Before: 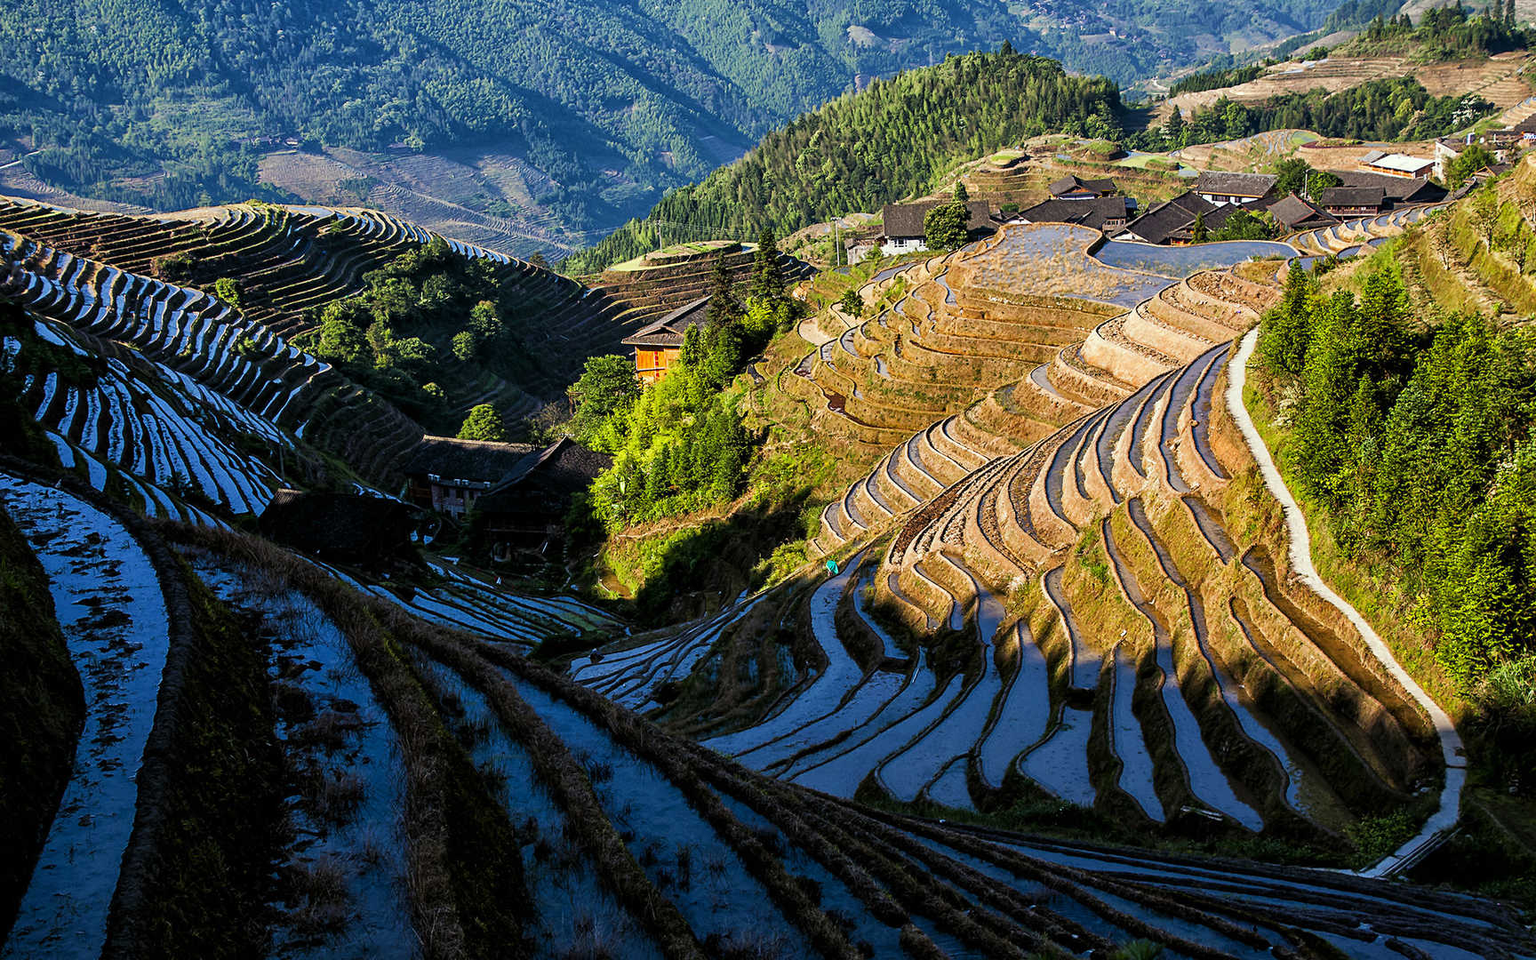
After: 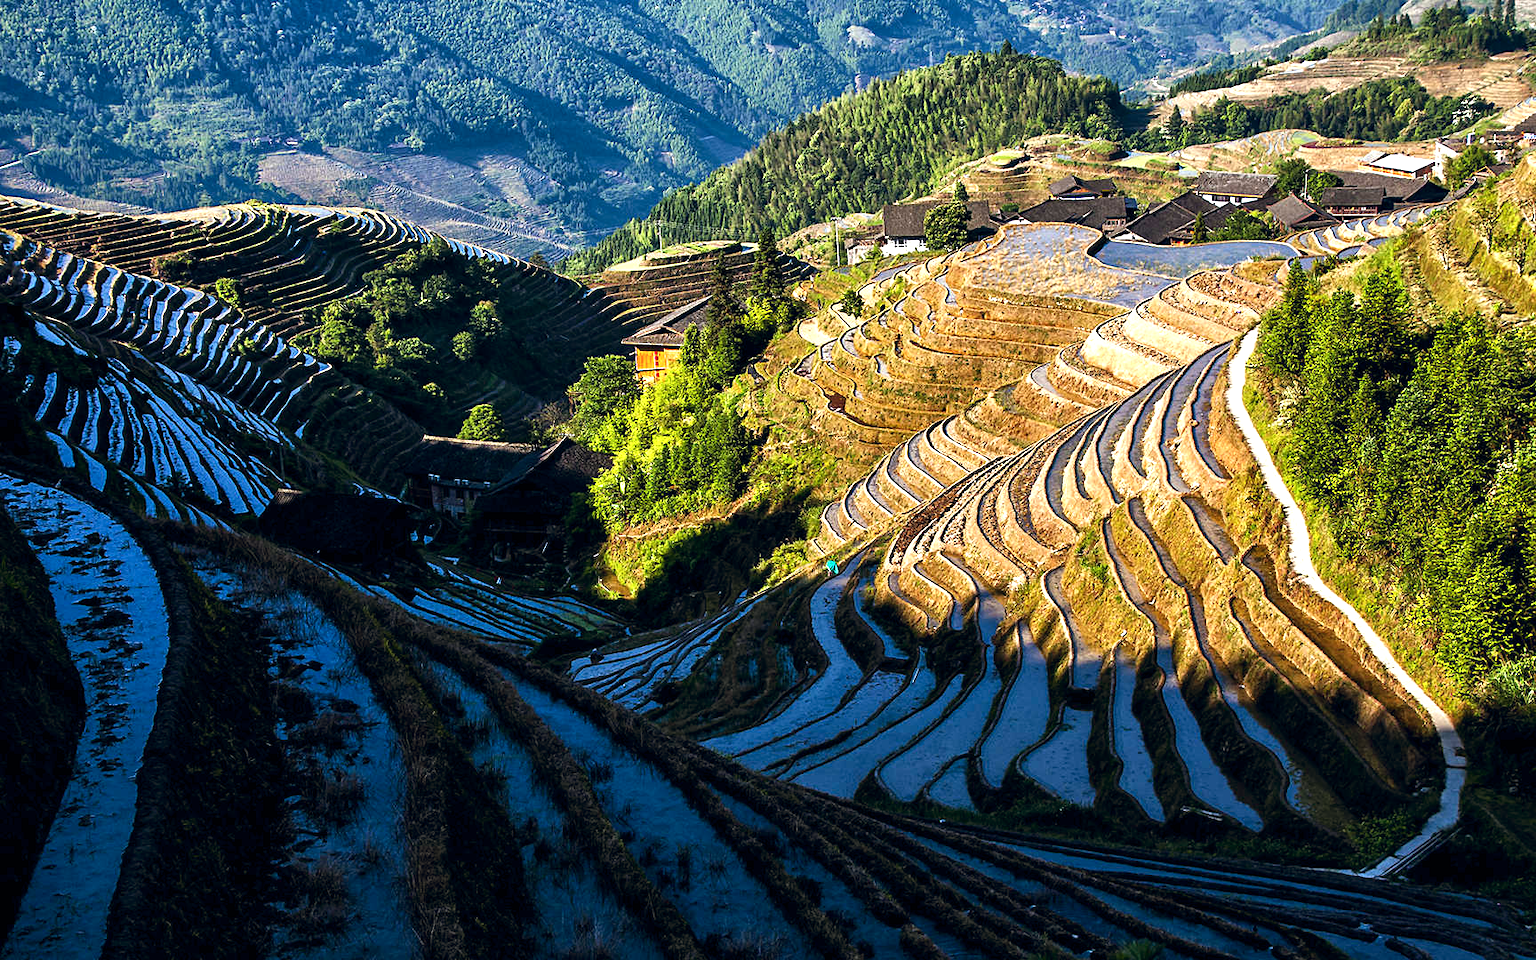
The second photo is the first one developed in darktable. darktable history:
exposure: black level correction 0, exposure 0.6 EV, compensate highlight preservation false
color balance rgb: shadows lift › chroma 3.88%, shadows lift › hue 88.52°, power › hue 214.65°, global offset › chroma 0.1%, global offset › hue 252.4°, contrast 4.45%
contrast brightness saturation: brightness -0.09
